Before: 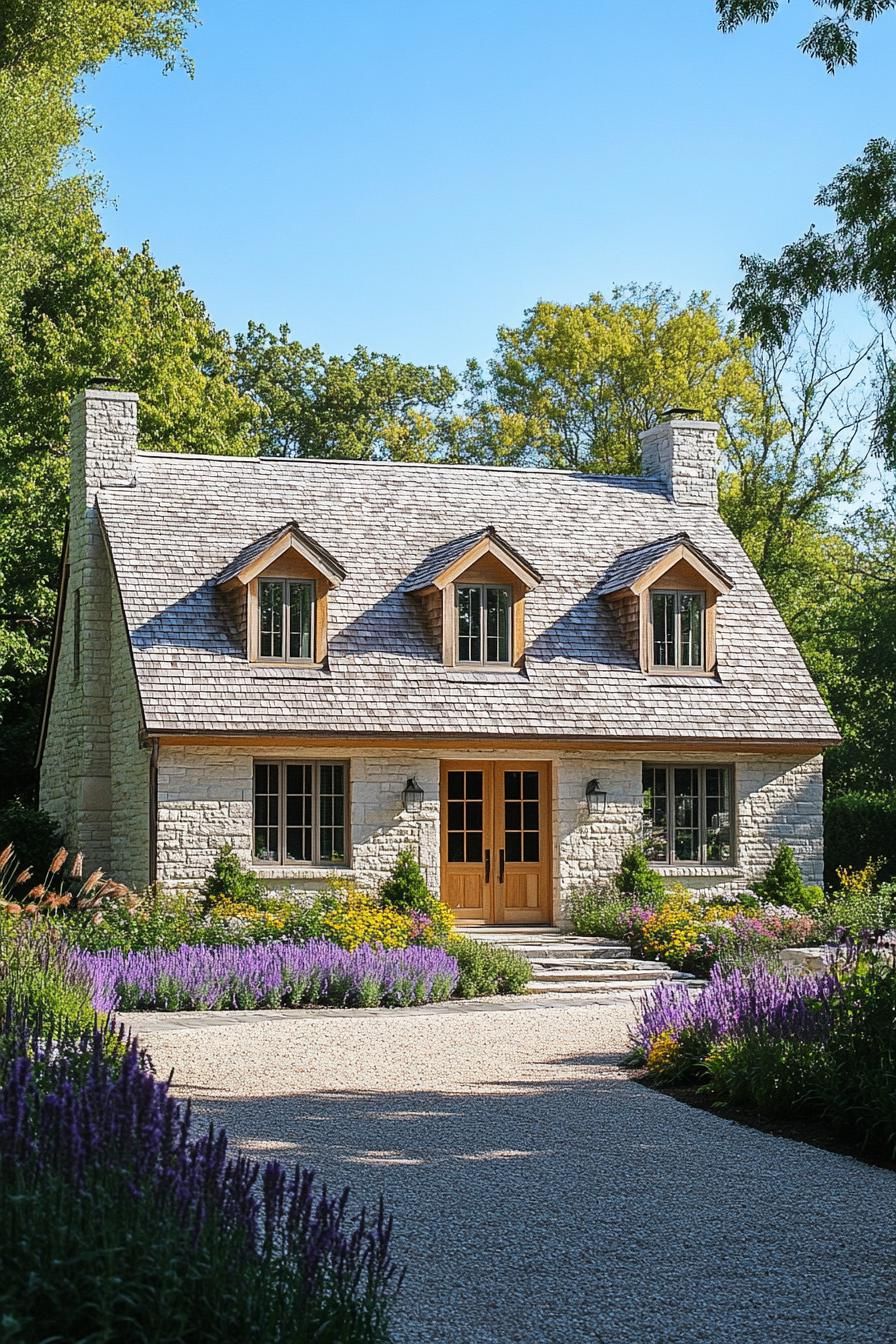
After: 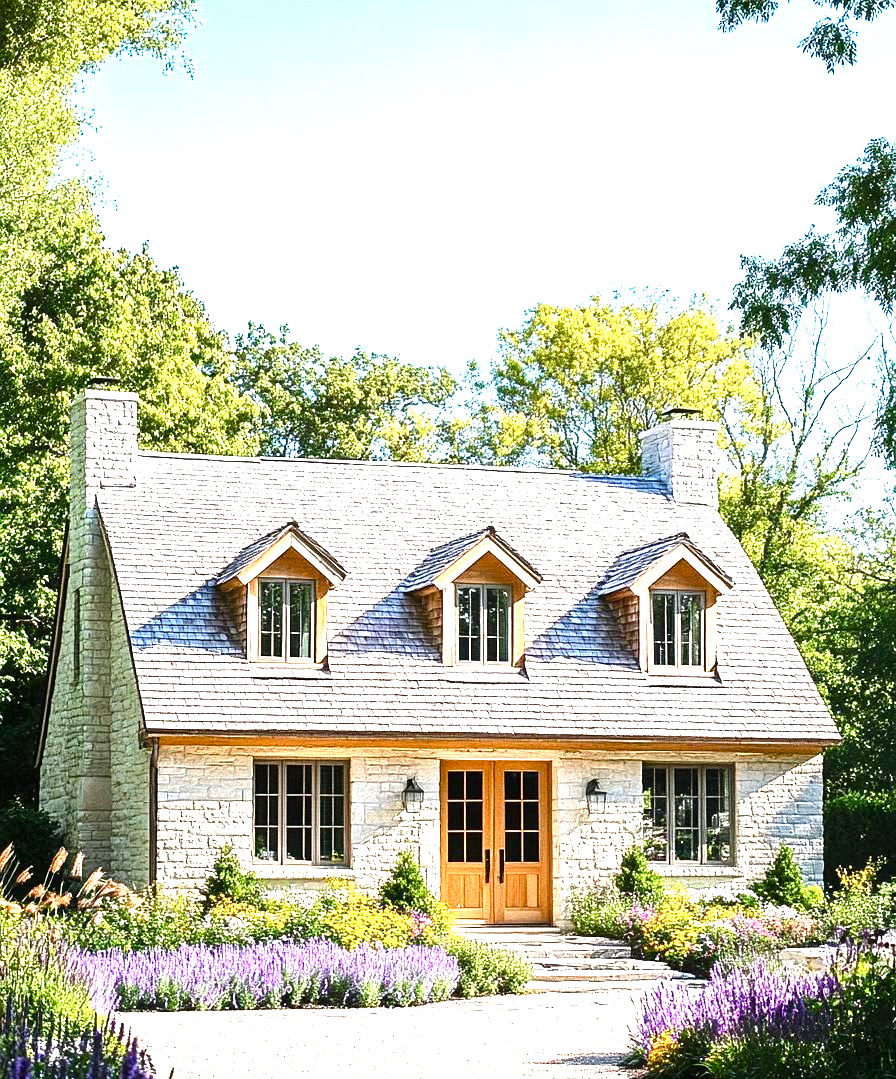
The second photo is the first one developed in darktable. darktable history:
color balance rgb: perceptual saturation grading › global saturation 20%, perceptual saturation grading › highlights -25%, perceptual saturation grading › shadows 50%
tone equalizer: -8 EV -0.75 EV, -7 EV -0.7 EV, -6 EV -0.6 EV, -5 EV -0.4 EV, -3 EV 0.4 EV, -2 EV 0.6 EV, -1 EV 0.7 EV, +0 EV 0.75 EV, edges refinement/feathering 500, mask exposure compensation -1.57 EV, preserve details no
crop: bottom 19.644%
exposure: black level correction 0, exposure 1.198 EV, compensate exposure bias true, compensate highlight preservation false
